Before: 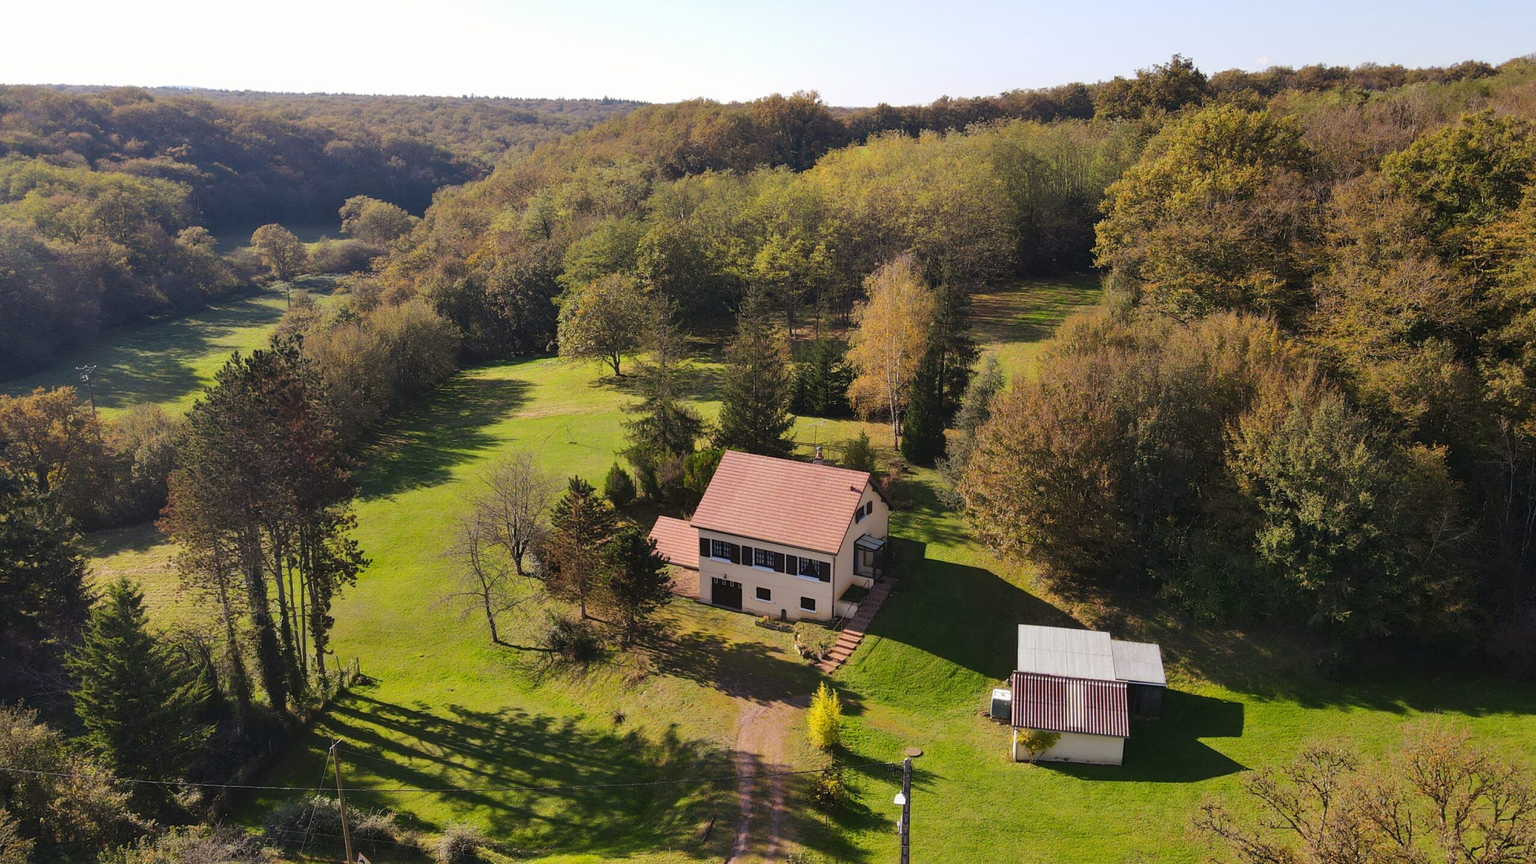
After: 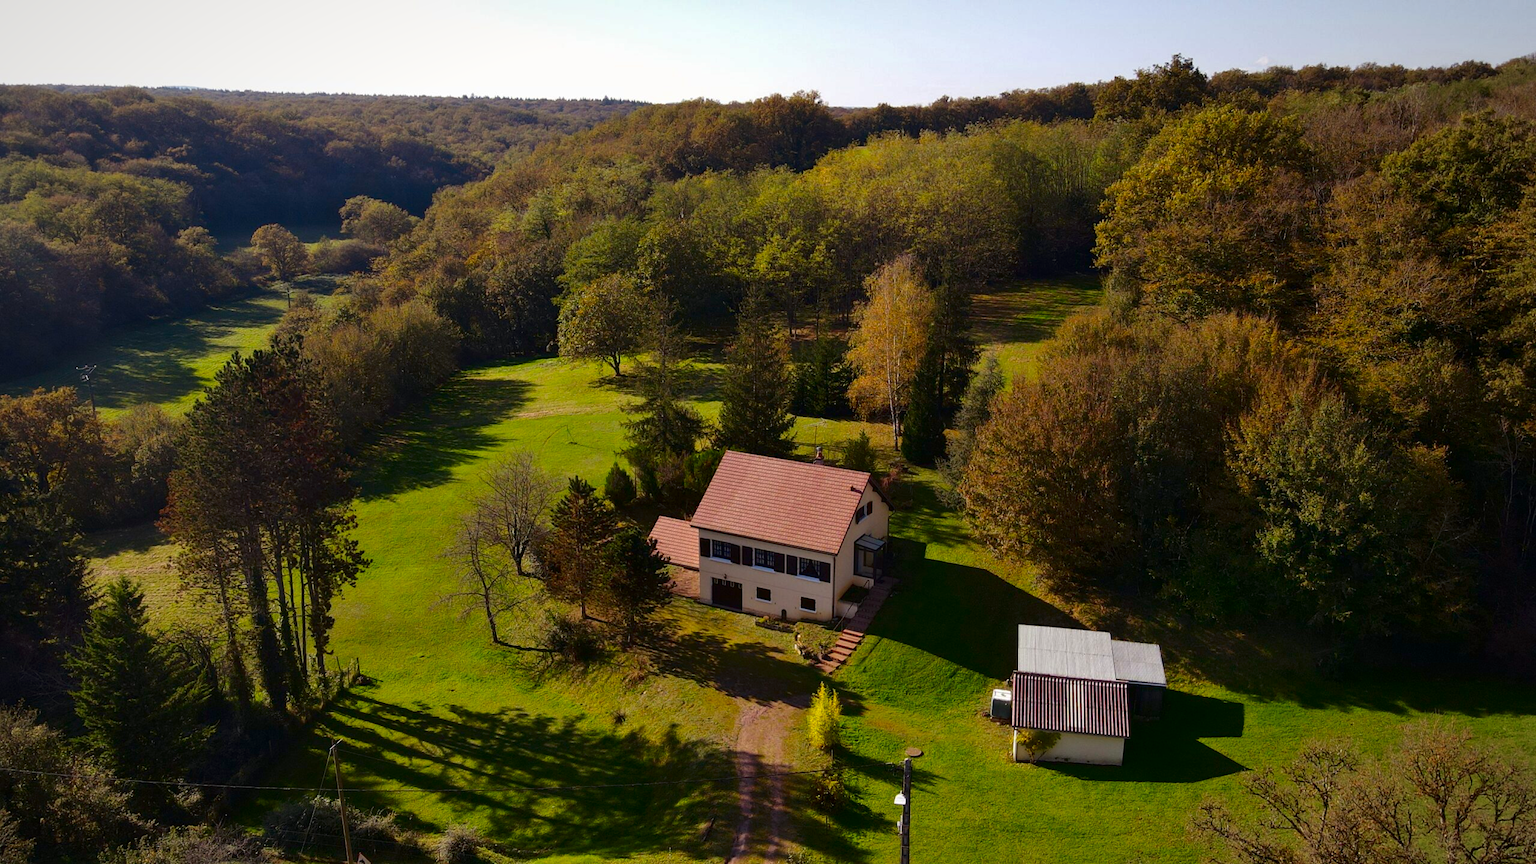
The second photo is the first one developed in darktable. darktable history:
local contrast: mode bilateral grid, contrast 20, coarseness 50, detail 102%, midtone range 0.2
vignetting: fall-off radius 100%, width/height ratio 1.337
contrast brightness saturation: brightness -0.25, saturation 0.2
